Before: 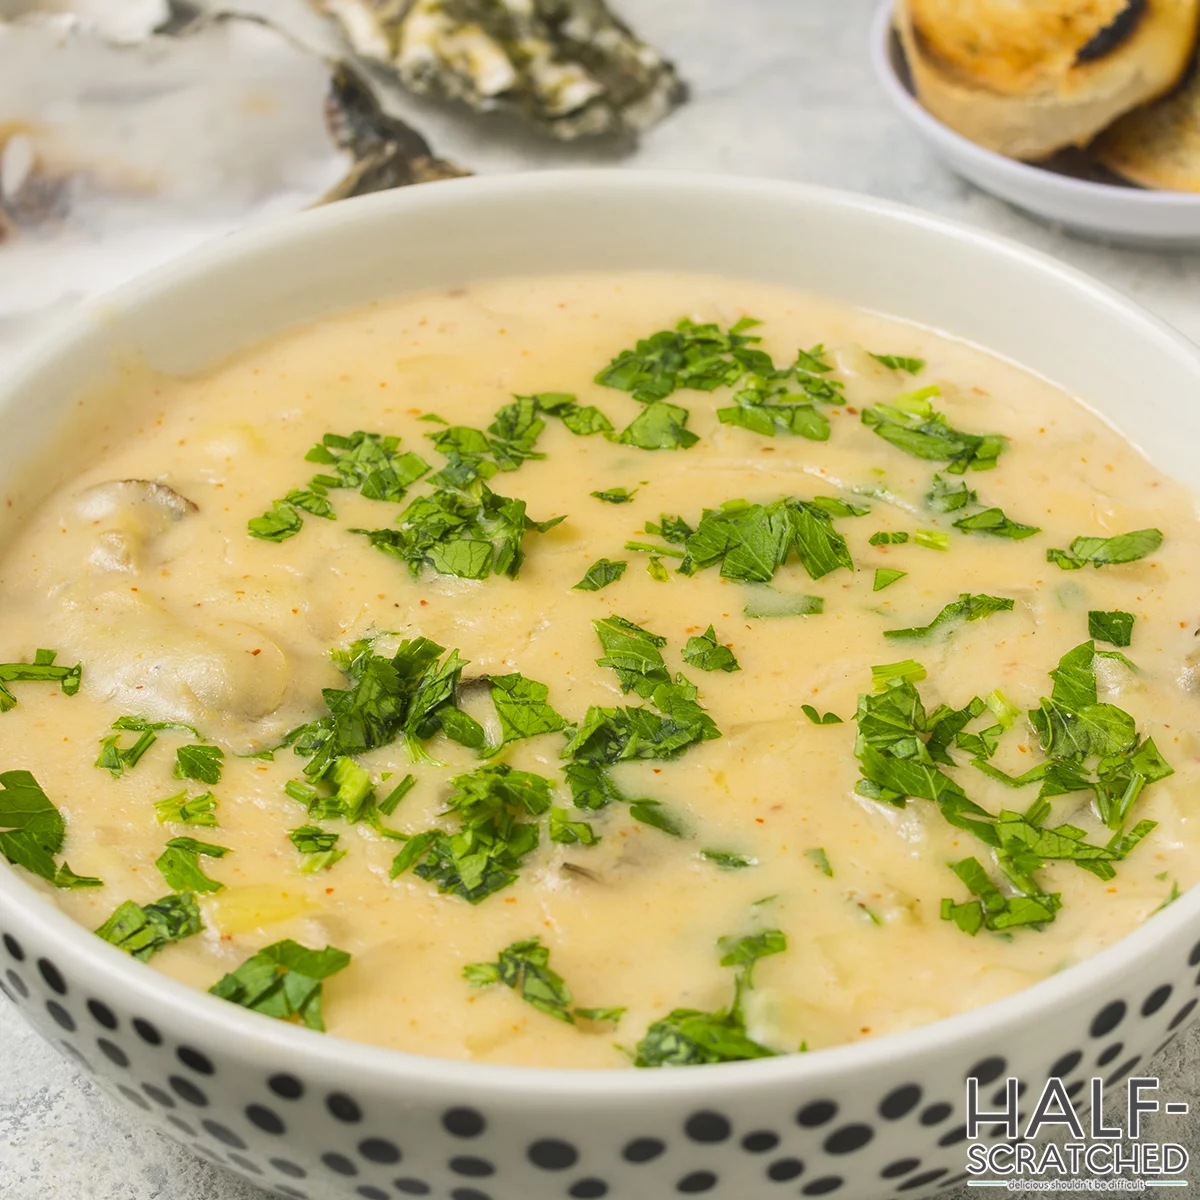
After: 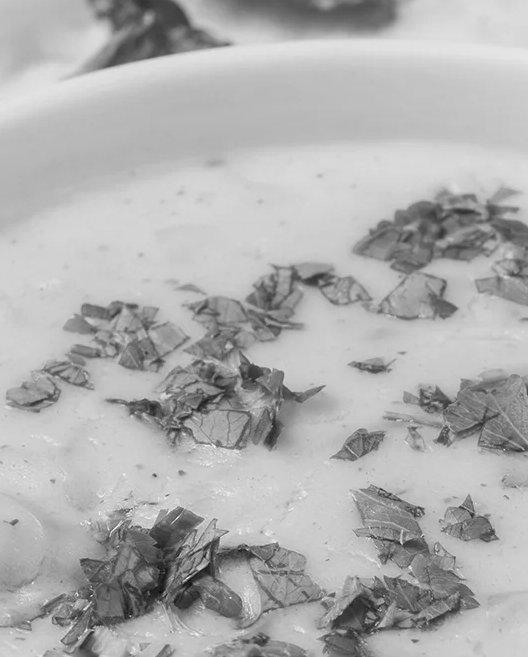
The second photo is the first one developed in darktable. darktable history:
monochrome: on, module defaults
crop: left 20.248%, top 10.86%, right 35.675%, bottom 34.321%
white balance: red 0.983, blue 1.036
exposure: compensate highlight preservation false
